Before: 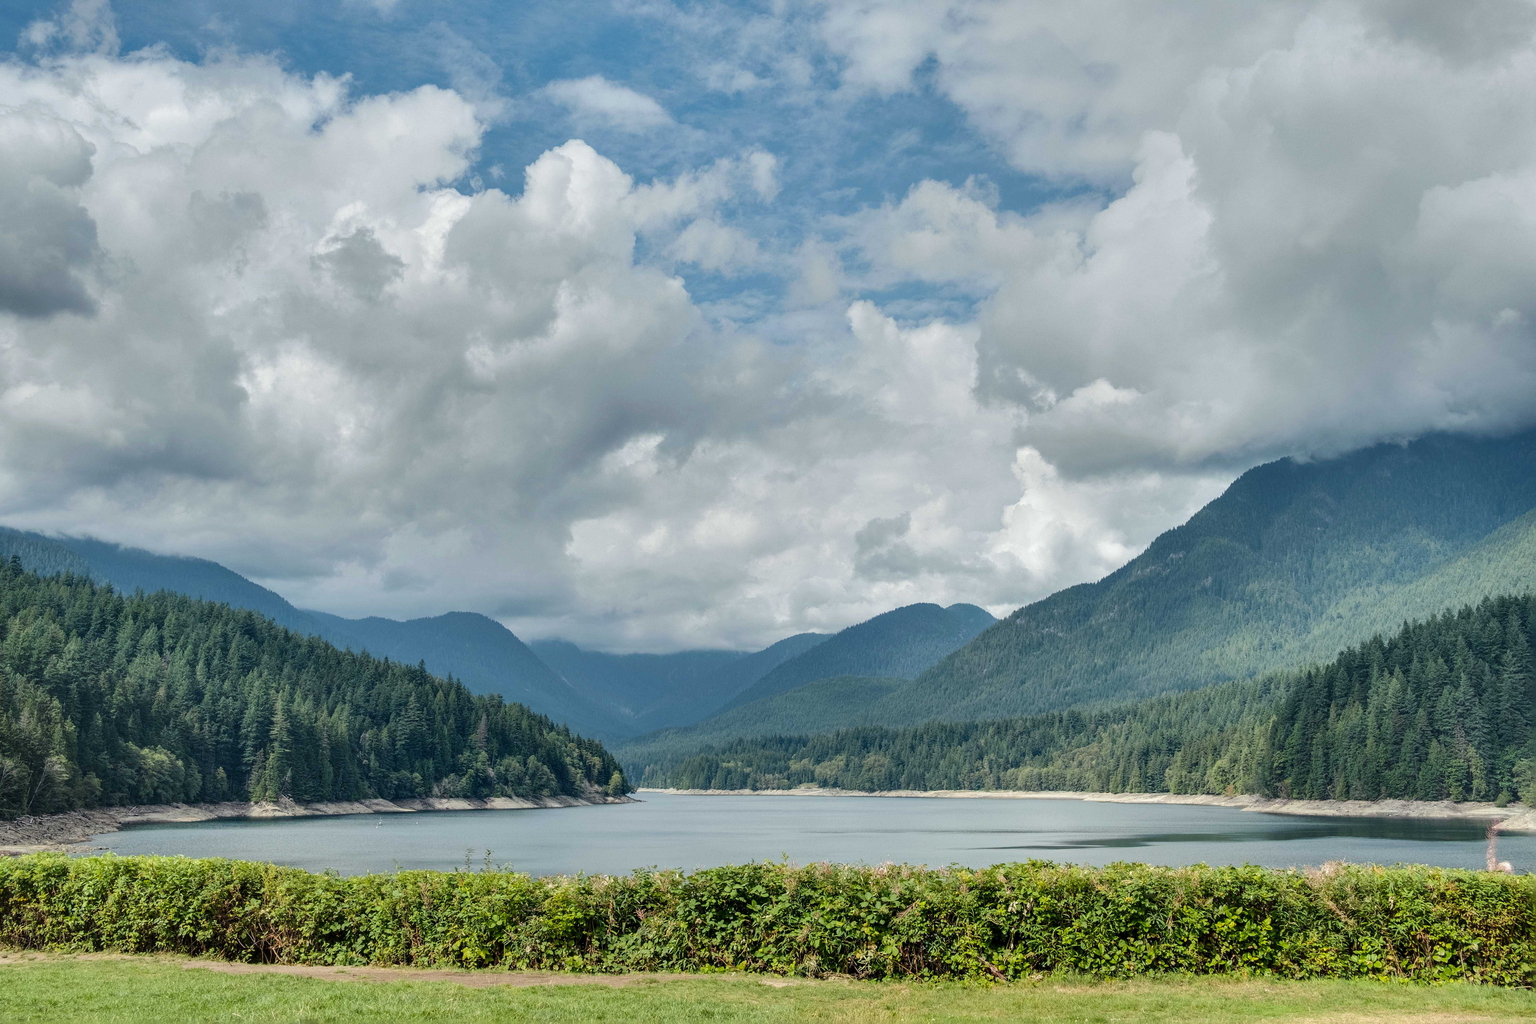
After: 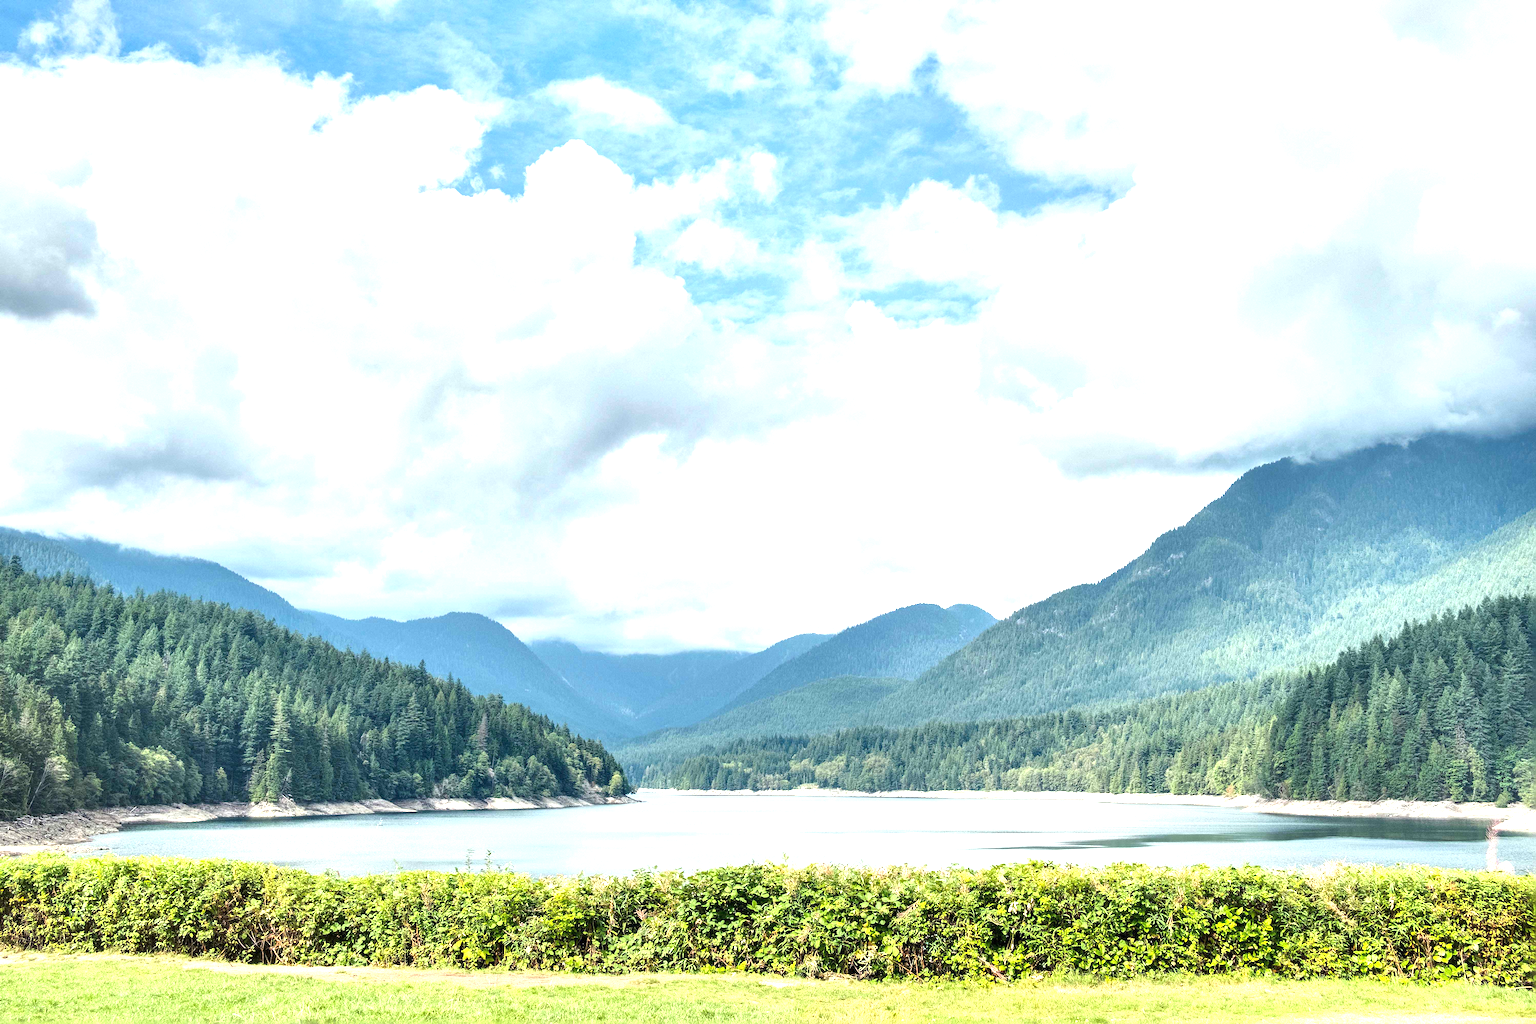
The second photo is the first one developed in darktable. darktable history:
exposure: black level correction 0, exposure 1.53 EV, compensate highlight preservation false
